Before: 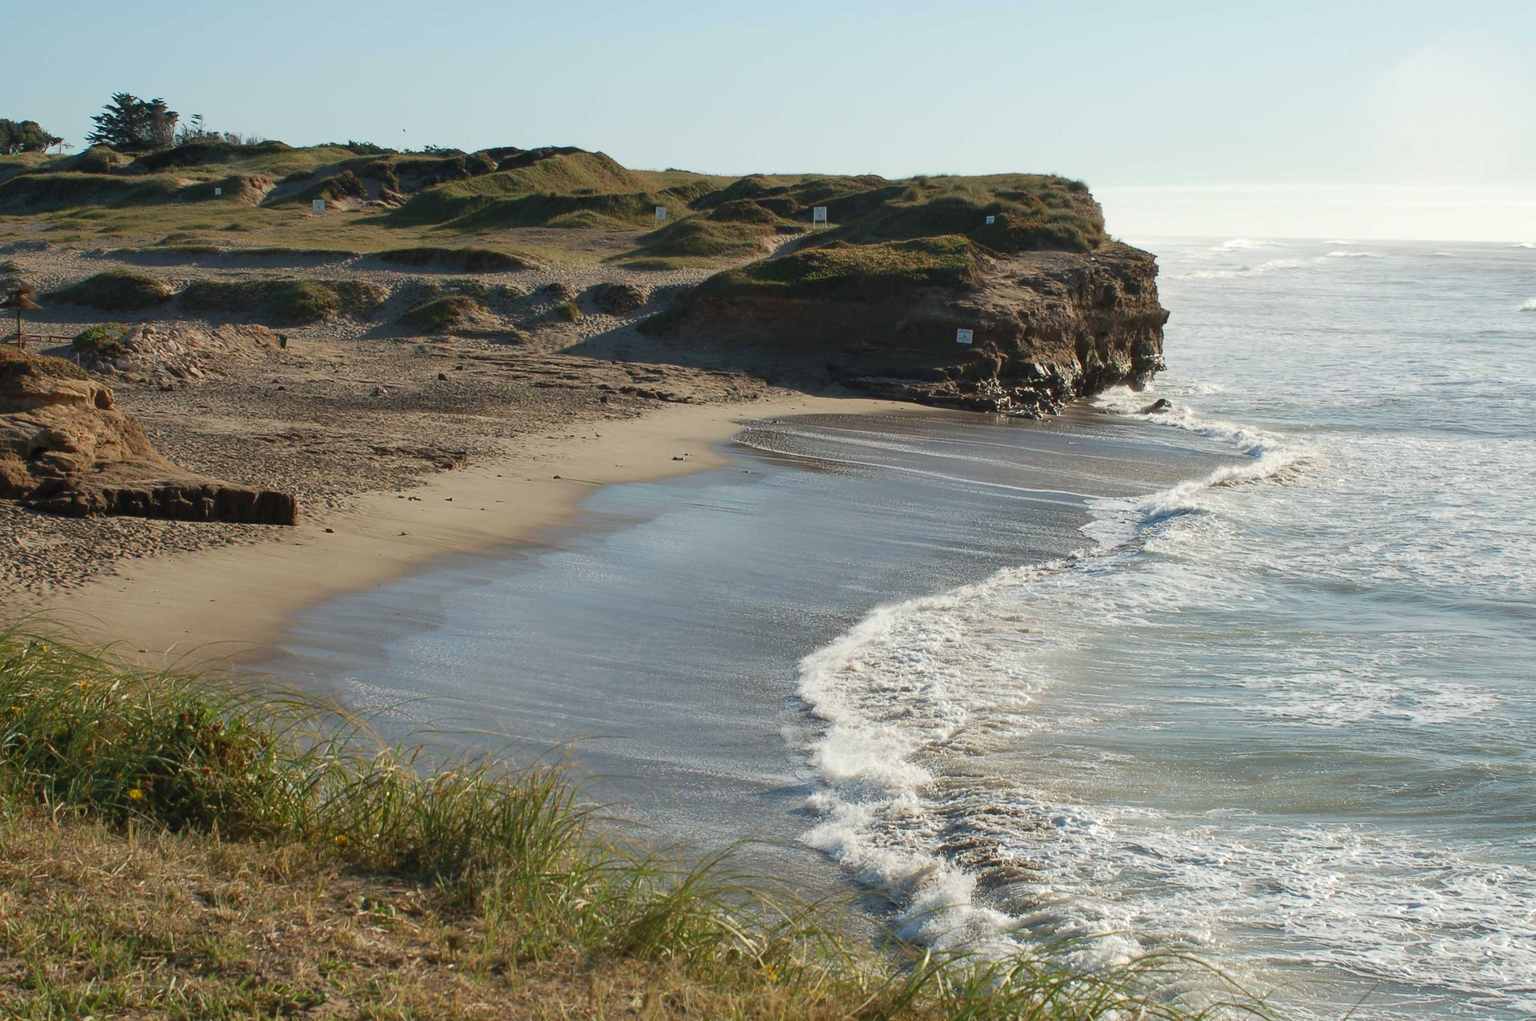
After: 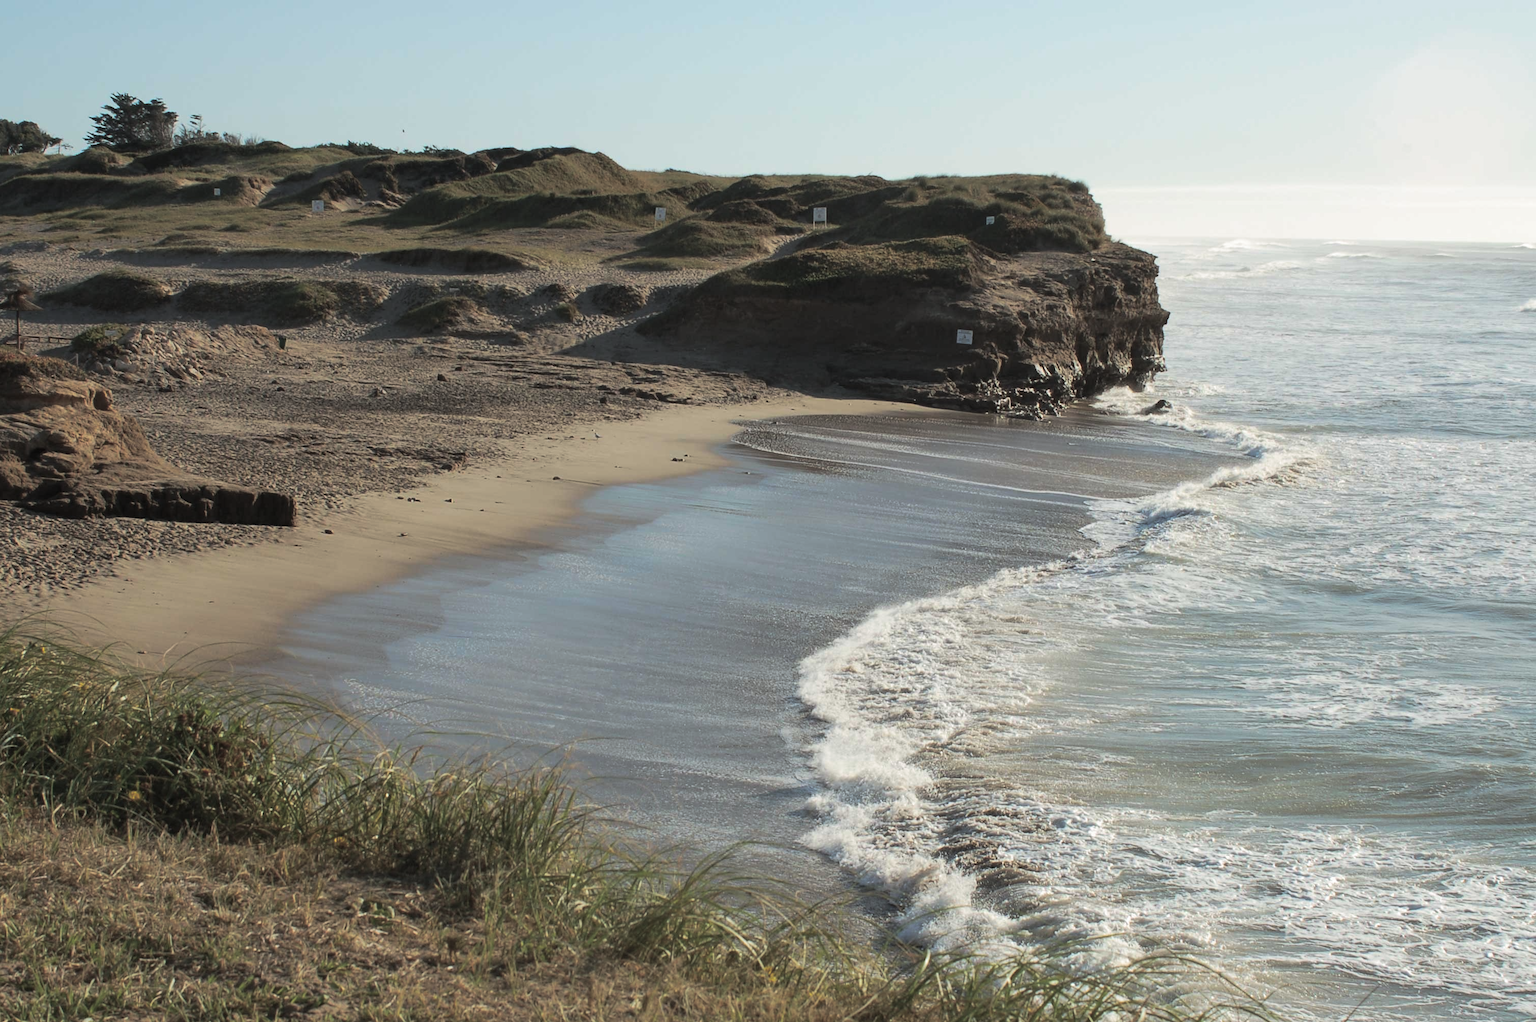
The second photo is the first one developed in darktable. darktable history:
crop and rotate: left 0.126%
split-toning: shadows › hue 36°, shadows › saturation 0.05, highlights › hue 10.8°, highlights › saturation 0.15, compress 40%
